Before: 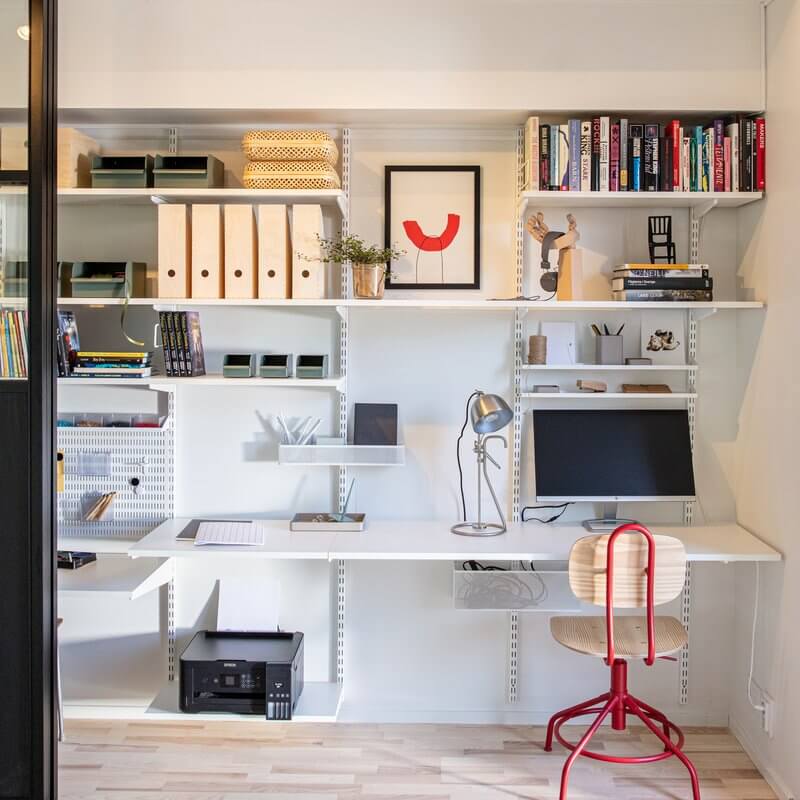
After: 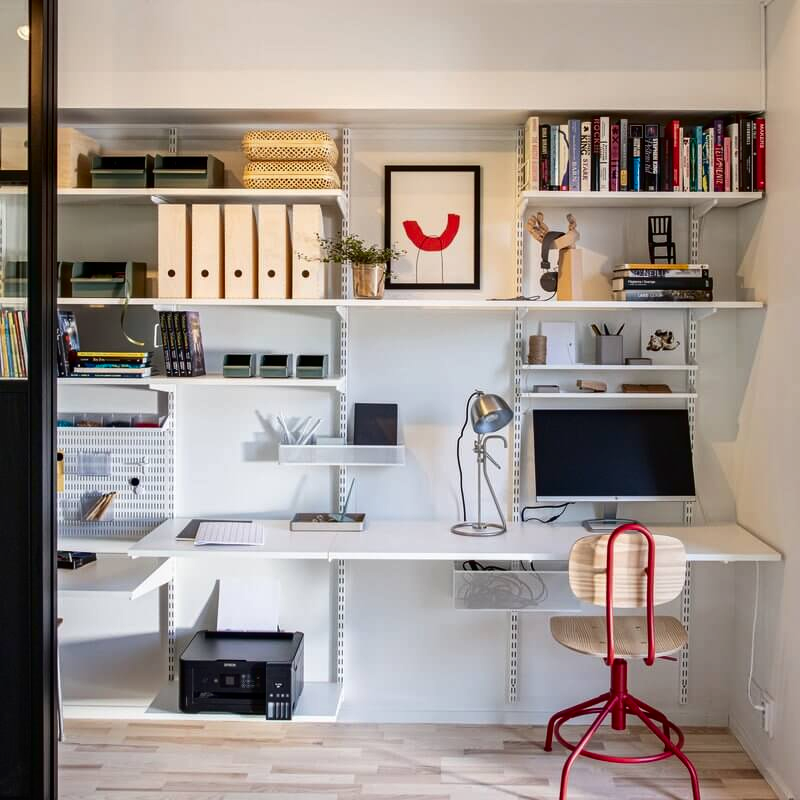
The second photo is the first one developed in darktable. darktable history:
tone curve: curves: ch0 [(0, 0) (0.153, 0.056) (1, 1)], color space Lab, independent channels, preserve colors none
